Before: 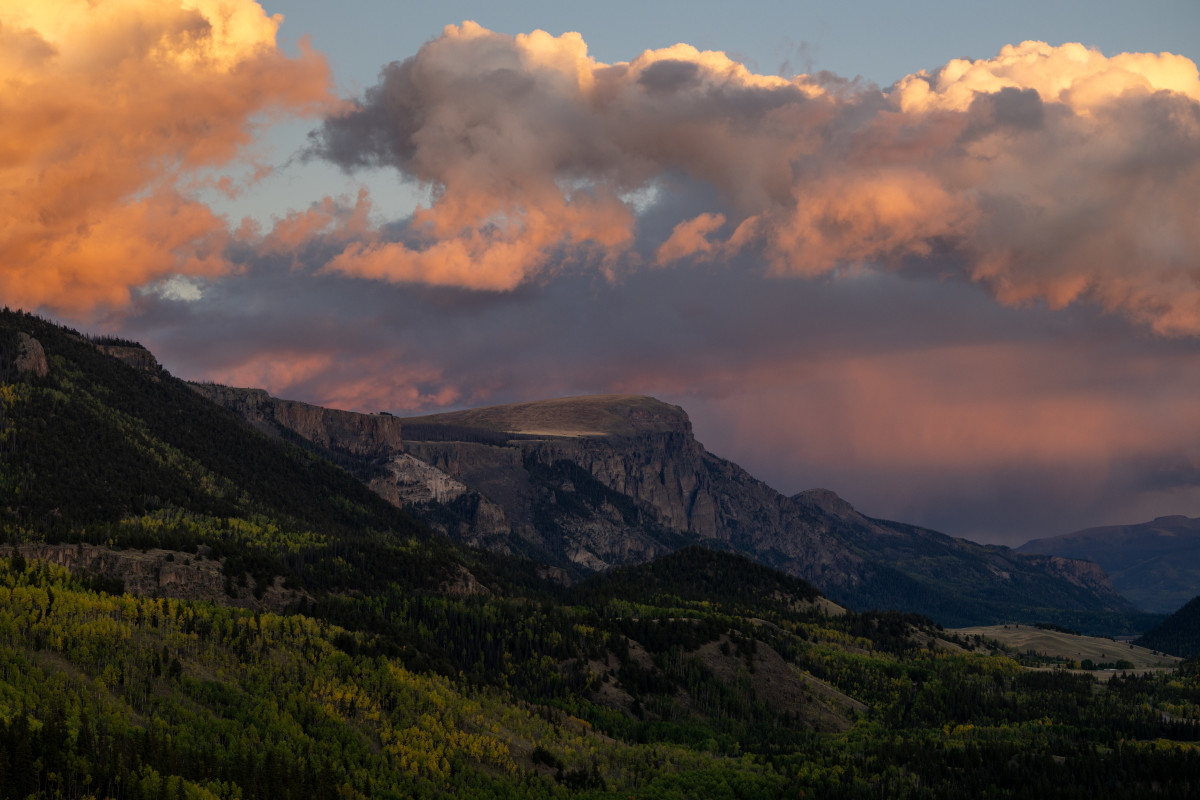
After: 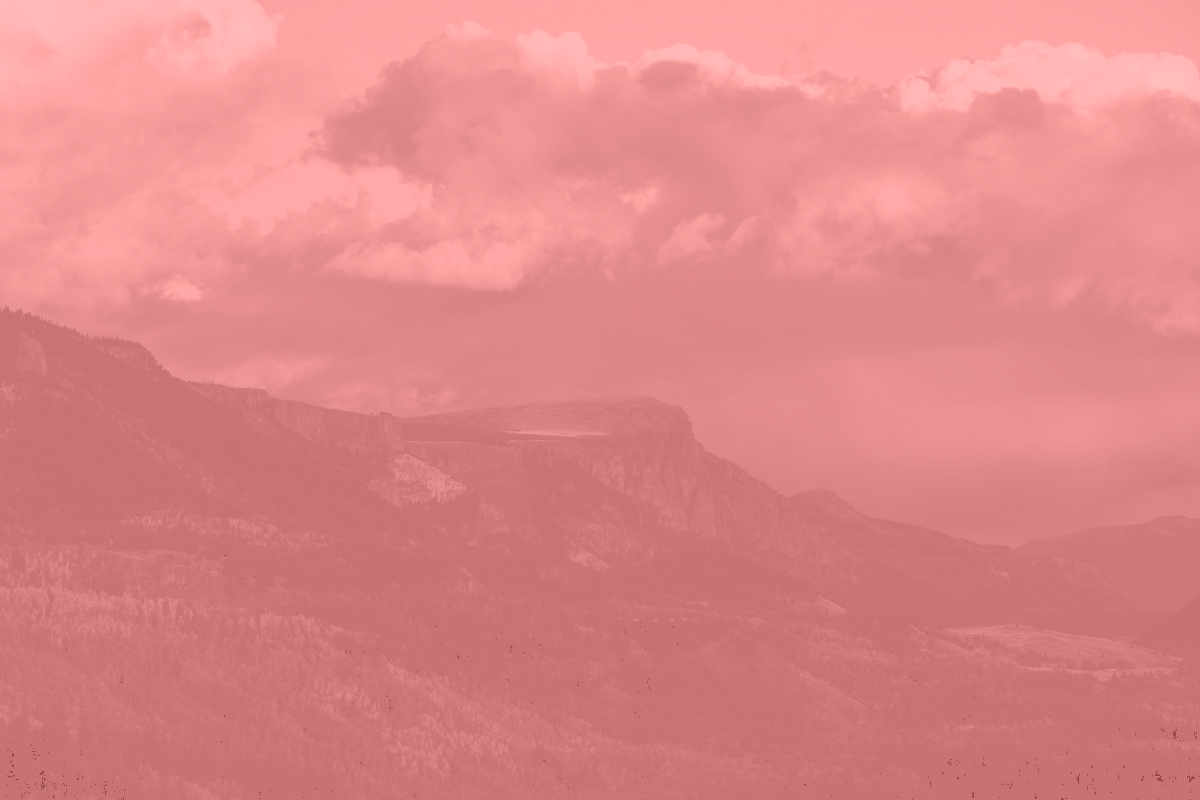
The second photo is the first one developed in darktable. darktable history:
tone curve: curves: ch0 [(0, 0) (0.003, 0.313) (0.011, 0.317) (0.025, 0.317) (0.044, 0.322) (0.069, 0.327) (0.1, 0.335) (0.136, 0.347) (0.177, 0.364) (0.224, 0.384) (0.277, 0.421) (0.335, 0.459) (0.399, 0.501) (0.468, 0.554) (0.543, 0.611) (0.623, 0.679) (0.709, 0.751) (0.801, 0.804) (0.898, 0.844) (1, 1)], preserve colors none
colorize: saturation 51%, source mix 50.67%, lightness 50.67%
